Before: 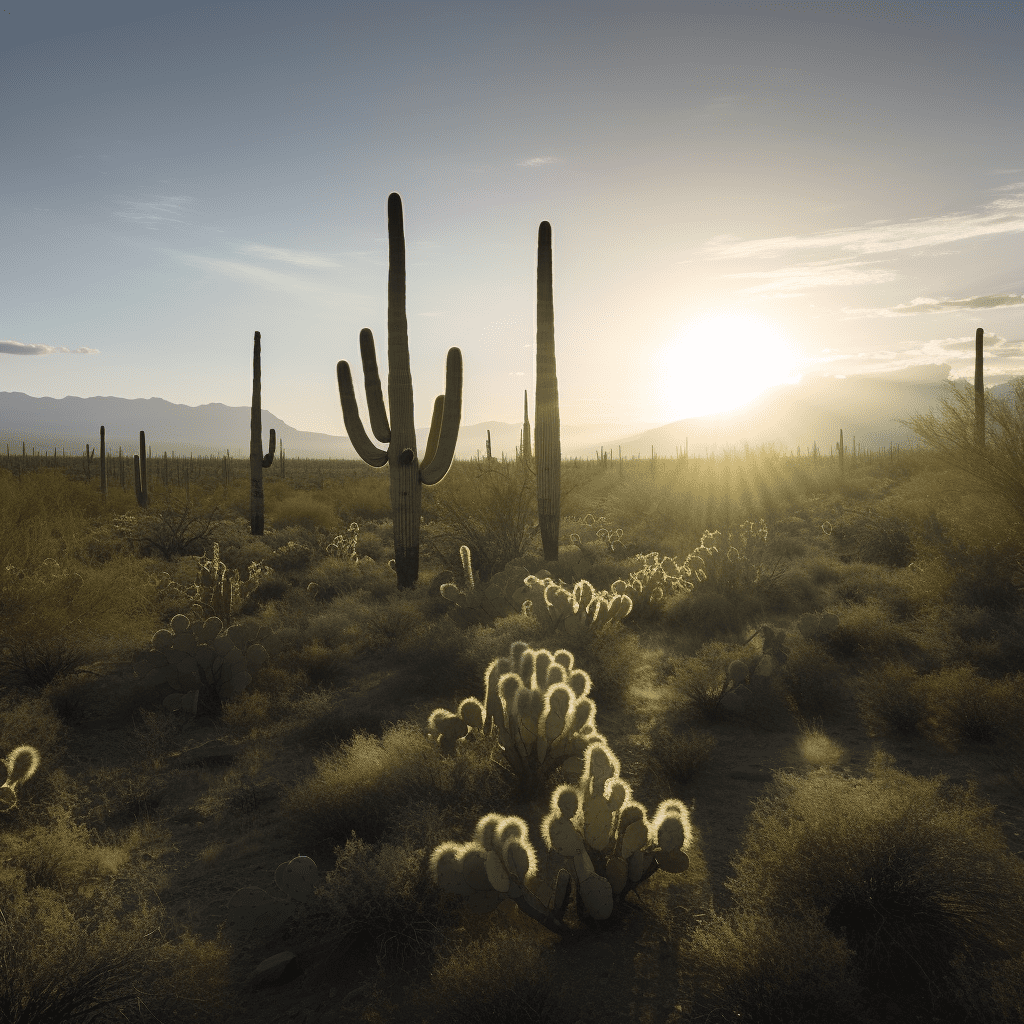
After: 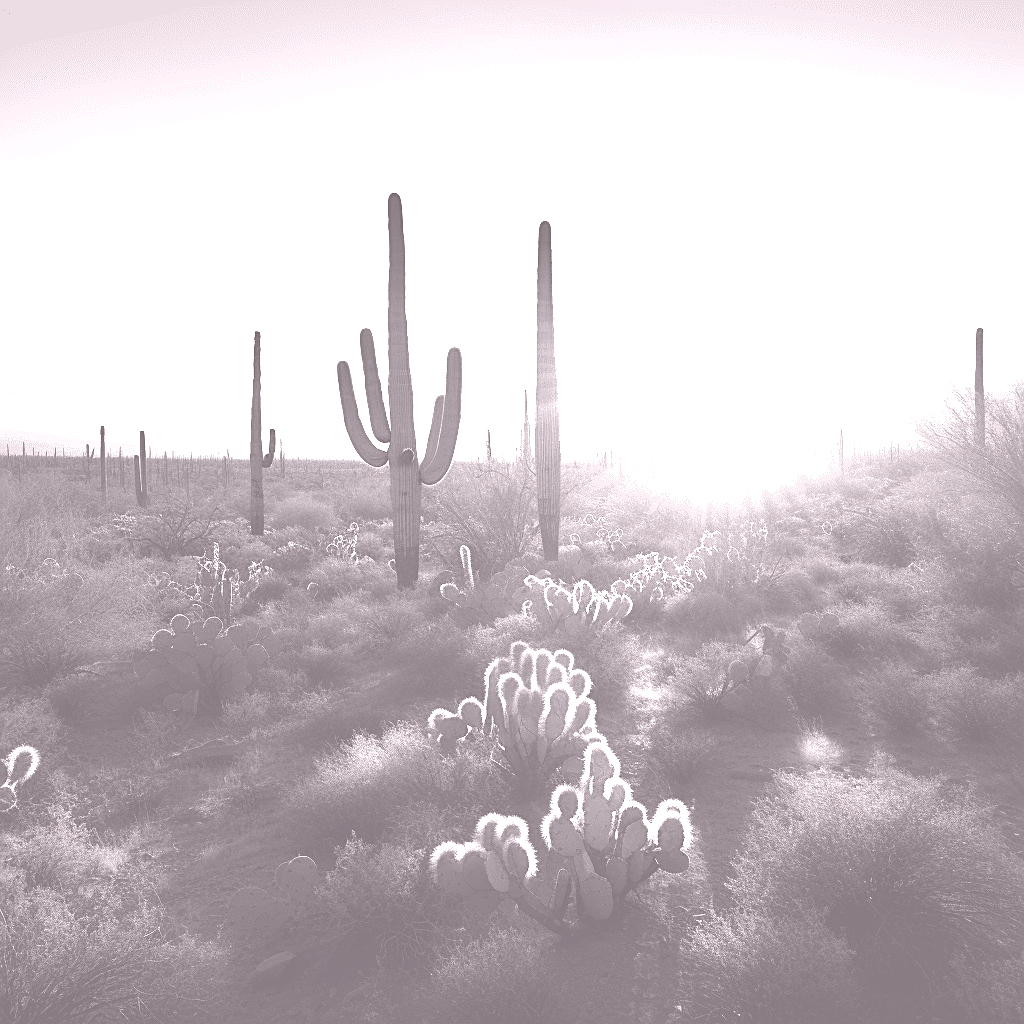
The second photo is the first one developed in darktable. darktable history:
colorize: hue 25.2°, saturation 83%, source mix 82%, lightness 79%, version 1
sharpen: on, module defaults
tone equalizer: -8 EV -0.75 EV, -7 EV -0.7 EV, -6 EV -0.6 EV, -5 EV -0.4 EV, -3 EV 0.4 EV, -2 EV 0.6 EV, -1 EV 0.7 EV, +0 EV 0.75 EV, edges refinement/feathering 500, mask exposure compensation -1.57 EV, preserve details no
